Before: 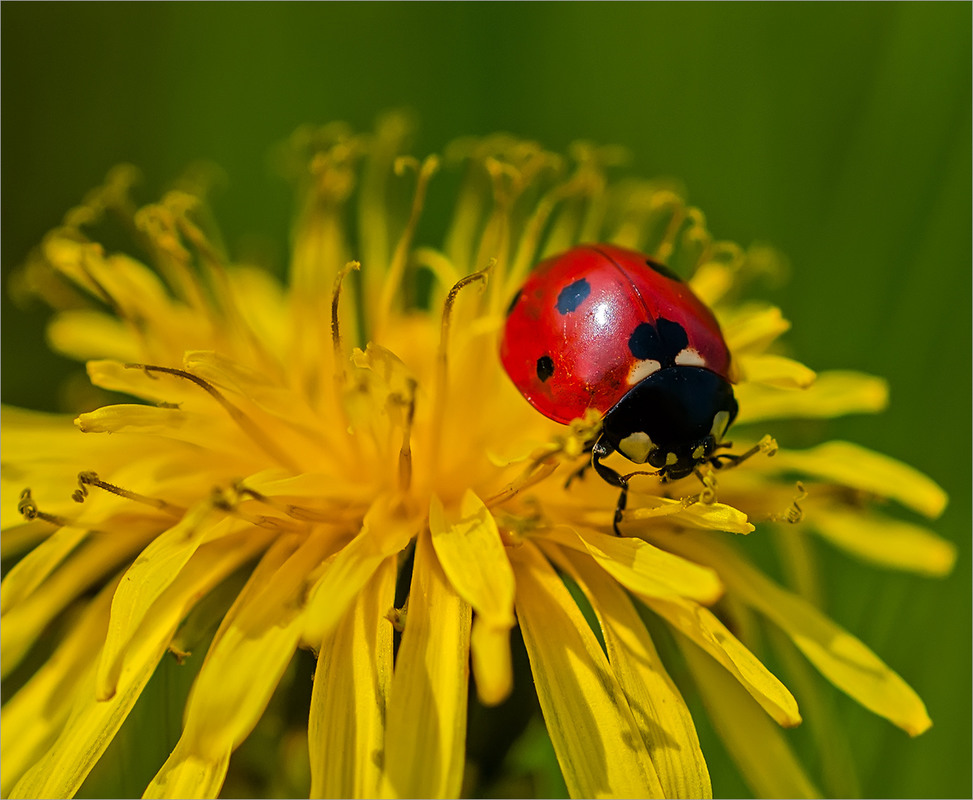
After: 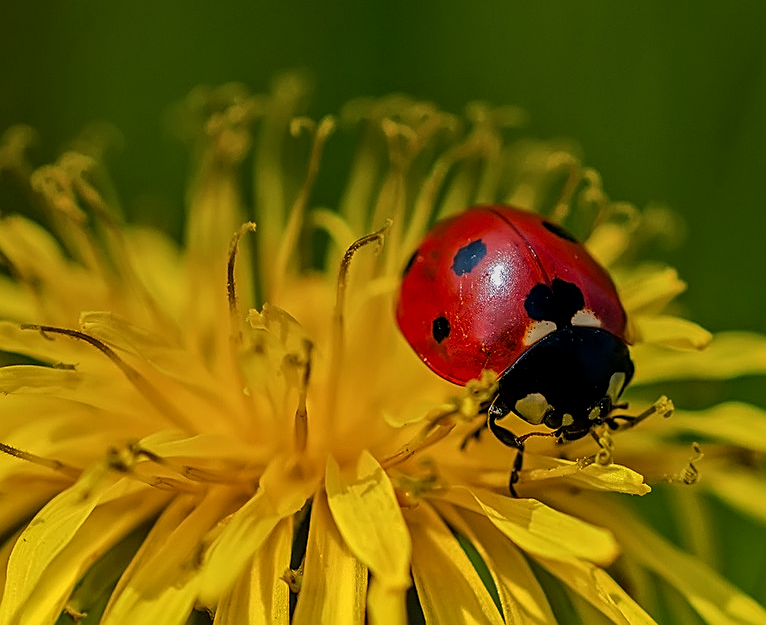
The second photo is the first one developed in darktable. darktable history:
sharpen: on, module defaults
graduated density: rotation 5.63°, offset 76.9
local contrast: on, module defaults
crop and rotate: left 10.77%, top 5.1%, right 10.41%, bottom 16.76%
